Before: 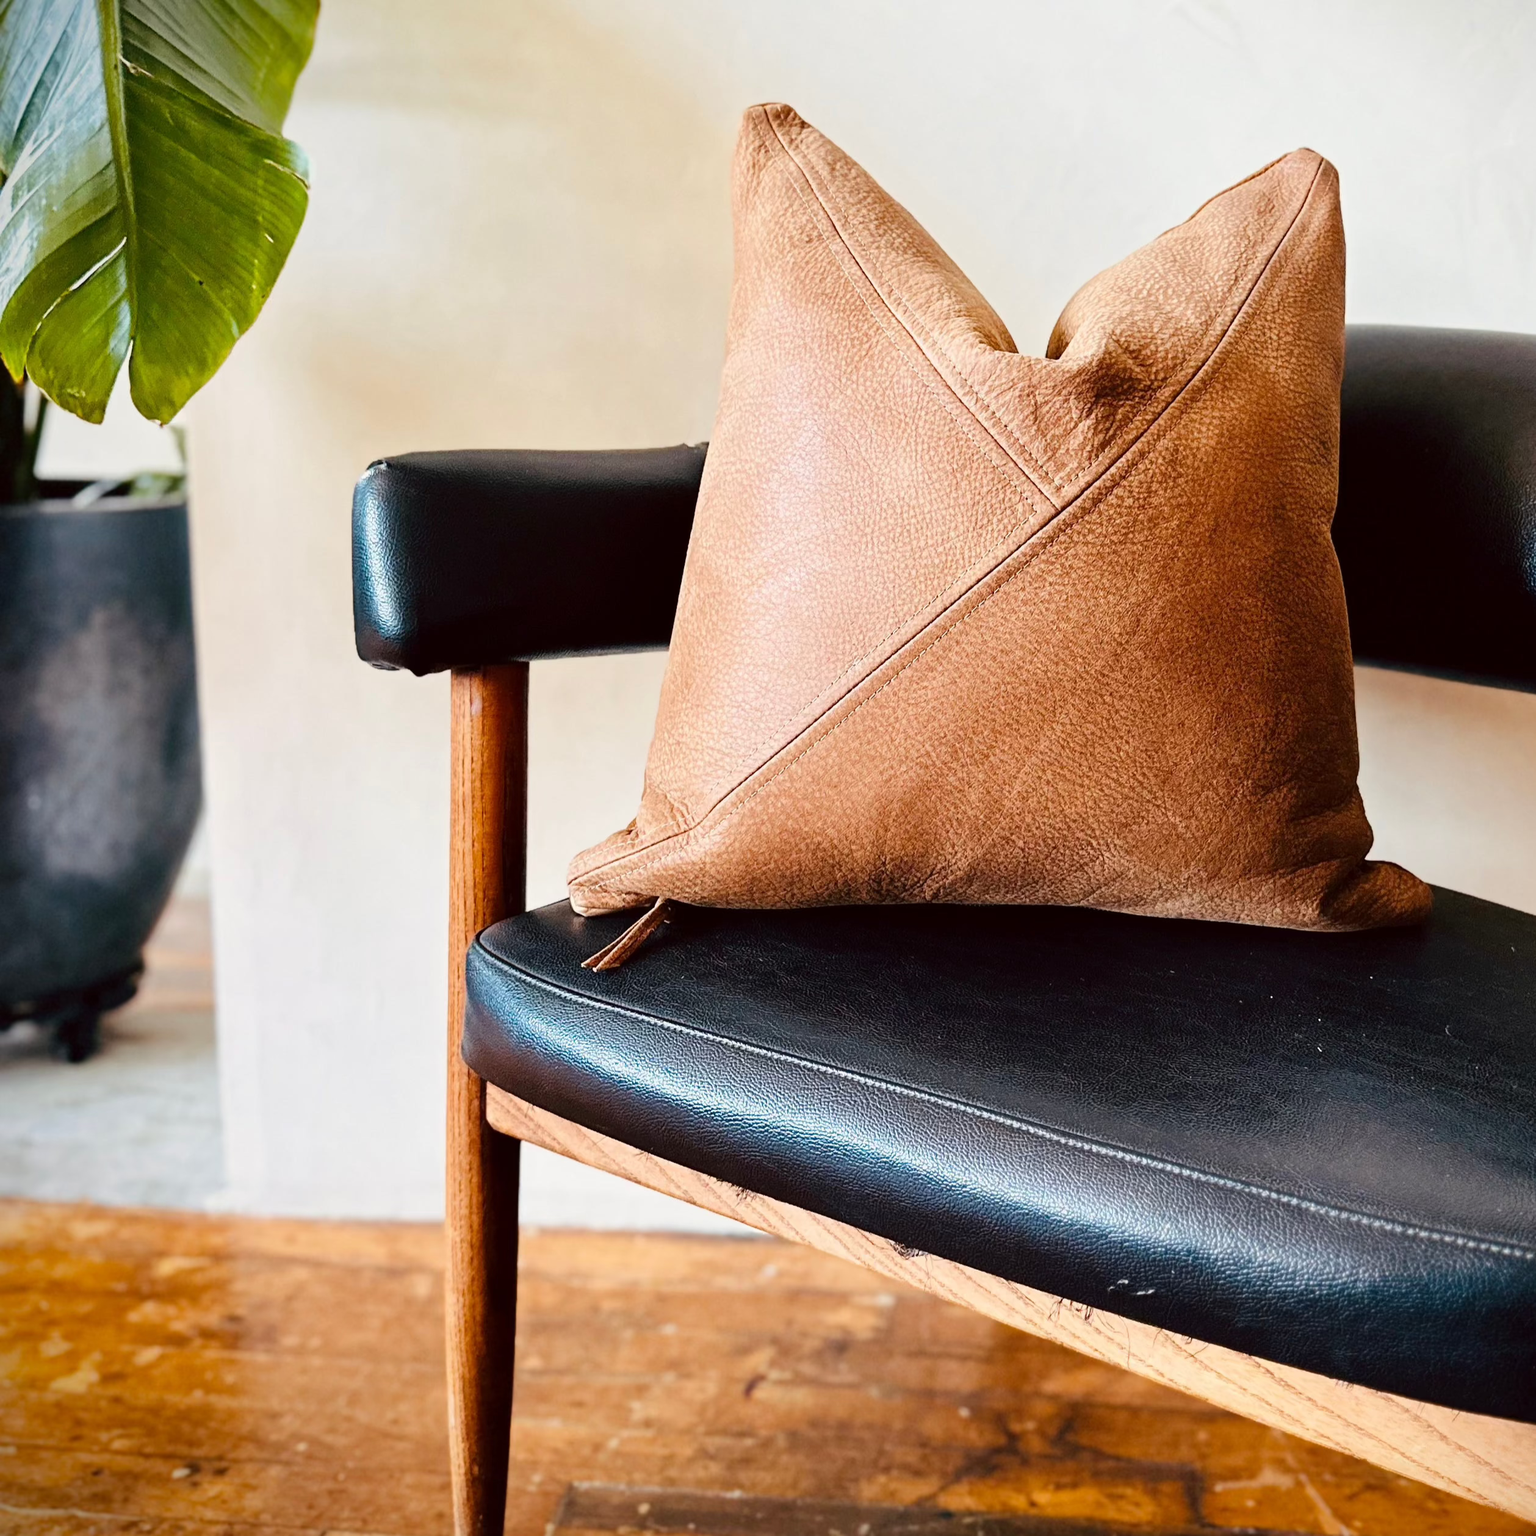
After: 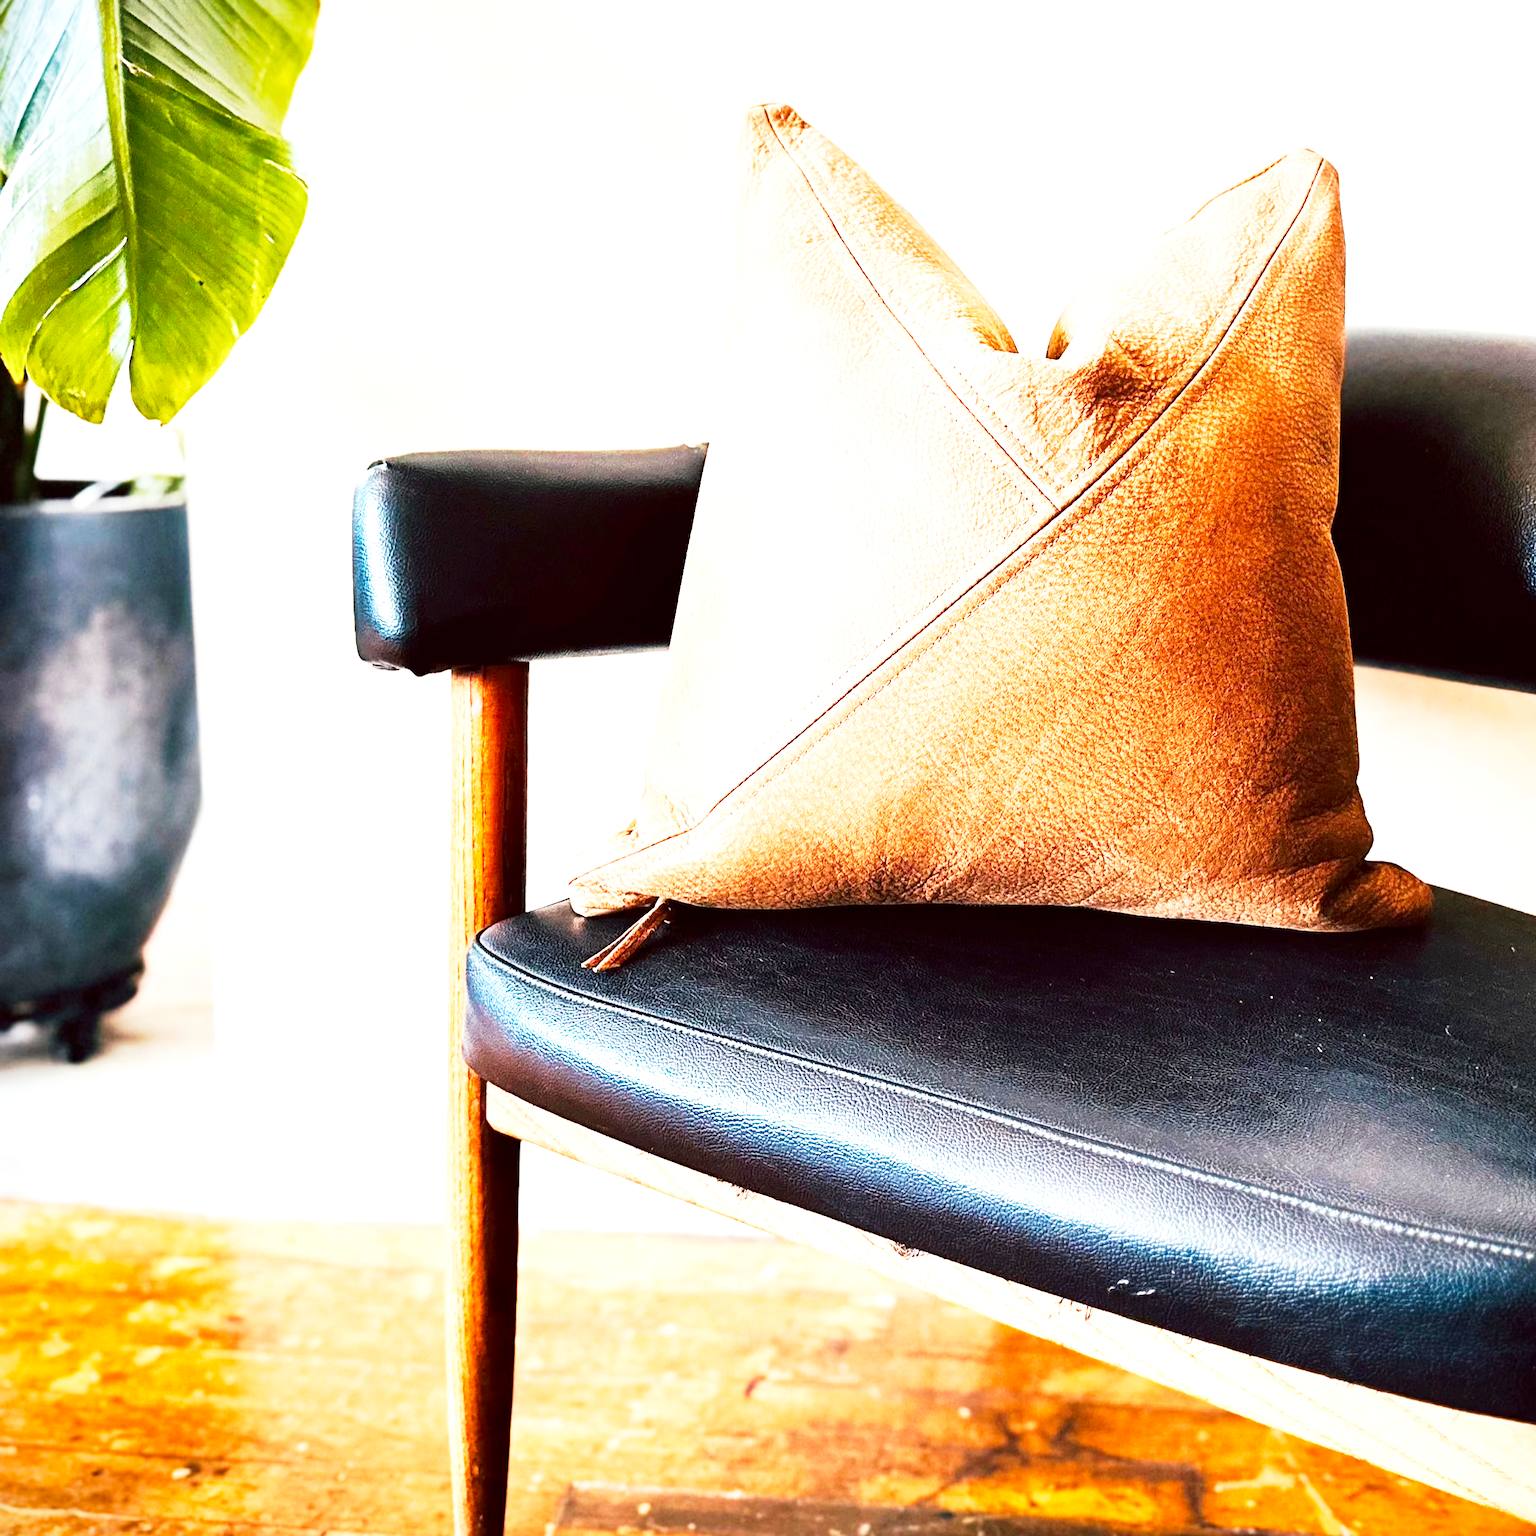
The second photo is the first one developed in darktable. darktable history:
base curve: curves: ch0 [(0, 0) (0.005, 0.002) (0.193, 0.295) (0.399, 0.664) (0.75, 0.928) (1, 1)], preserve colors none
exposure: exposure 1.064 EV, compensate exposure bias true, compensate highlight preservation false
